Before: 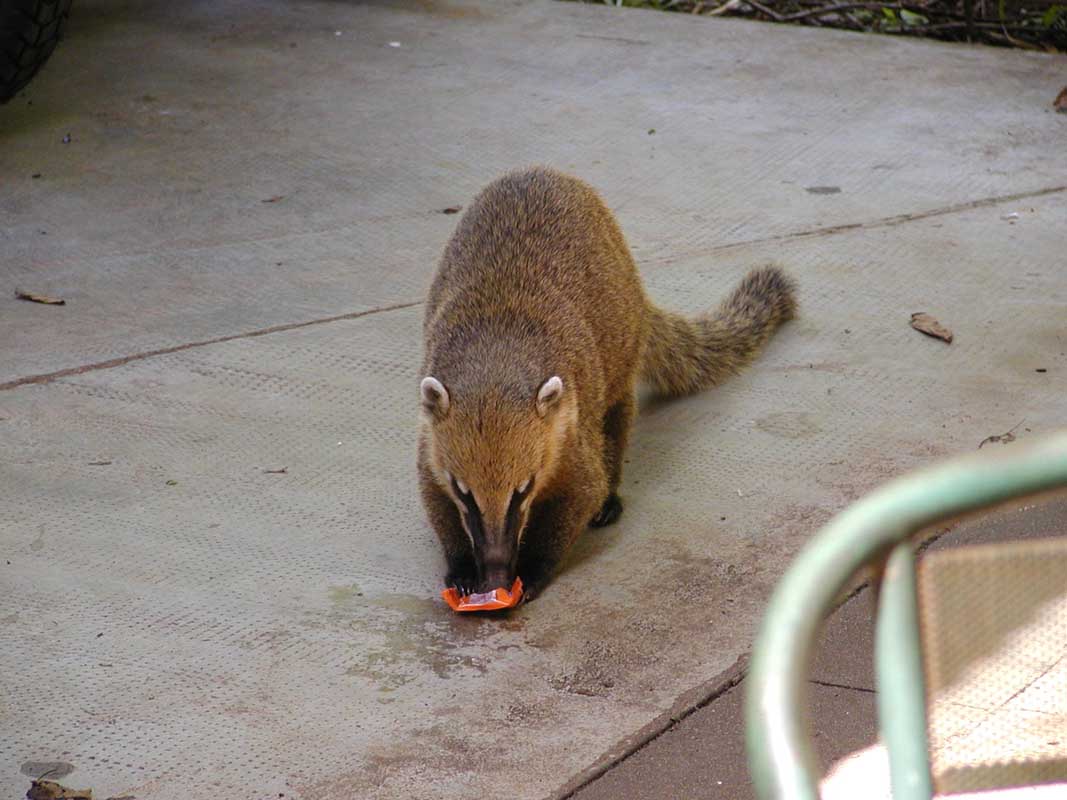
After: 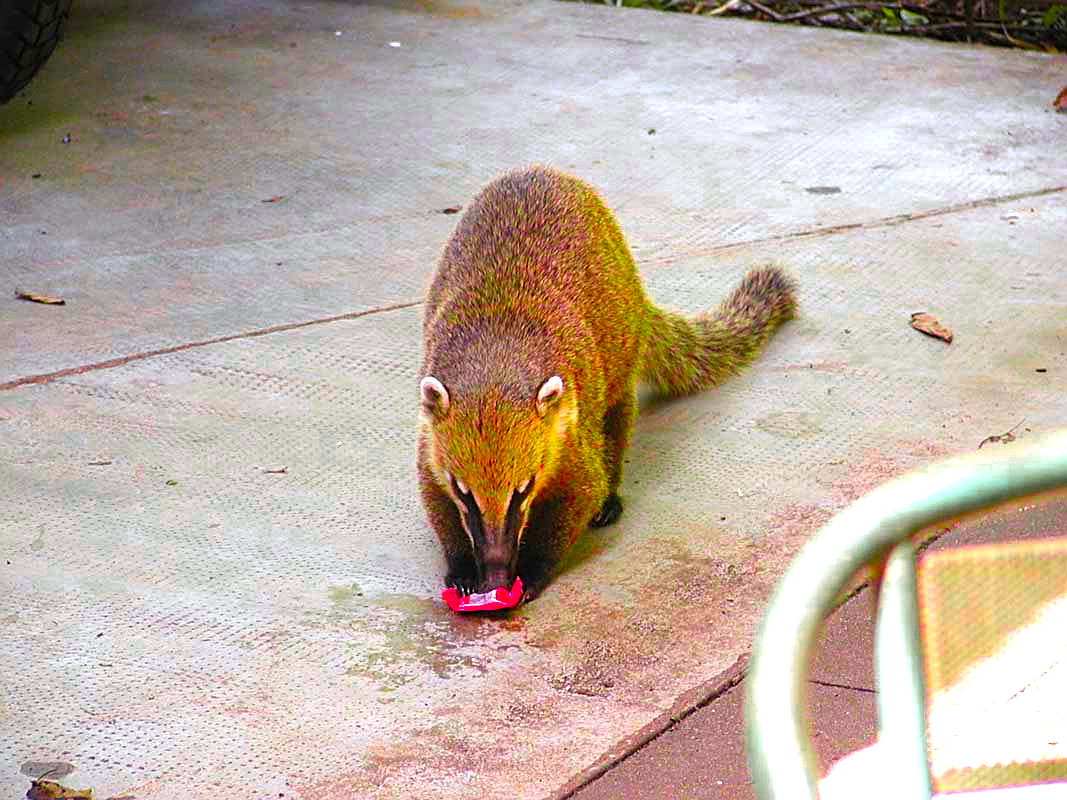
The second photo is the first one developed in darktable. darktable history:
color zones: curves: ch0 [(0, 0.533) (0.126, 0.533) (0.234, 0.533) (0.368, 0.357) (0.5, 0.5) (0.625, 0.5) (0.74, 0.637) (0.875, 0.5)]; ch1 [(0.004, 0.708) (0.129, 0.662) (0.25, 0.5) (0.375, 0.331) (0.496, 0.396) (0.625, 0.649) (0.739, 0.26) (0.875, 0.5) (1, 0.478)]; ch2 [(0, 0.409) (0.132, 0.403) (0.236, 0.558) (0.379, 0.448) (0.5, 0.5) (0.625, 0.5) (0.691, 0.39) (0.875, 0.5)]
white balance: red 0.988, blue 1.017
color balance rgb: linear chroma grading › global chroma 10%, perceptual saturation grading › global saturation 40%, perceptual brilliance grading › global brilliance 30%, global vibrance 20%
sharpen: on, module defaults
